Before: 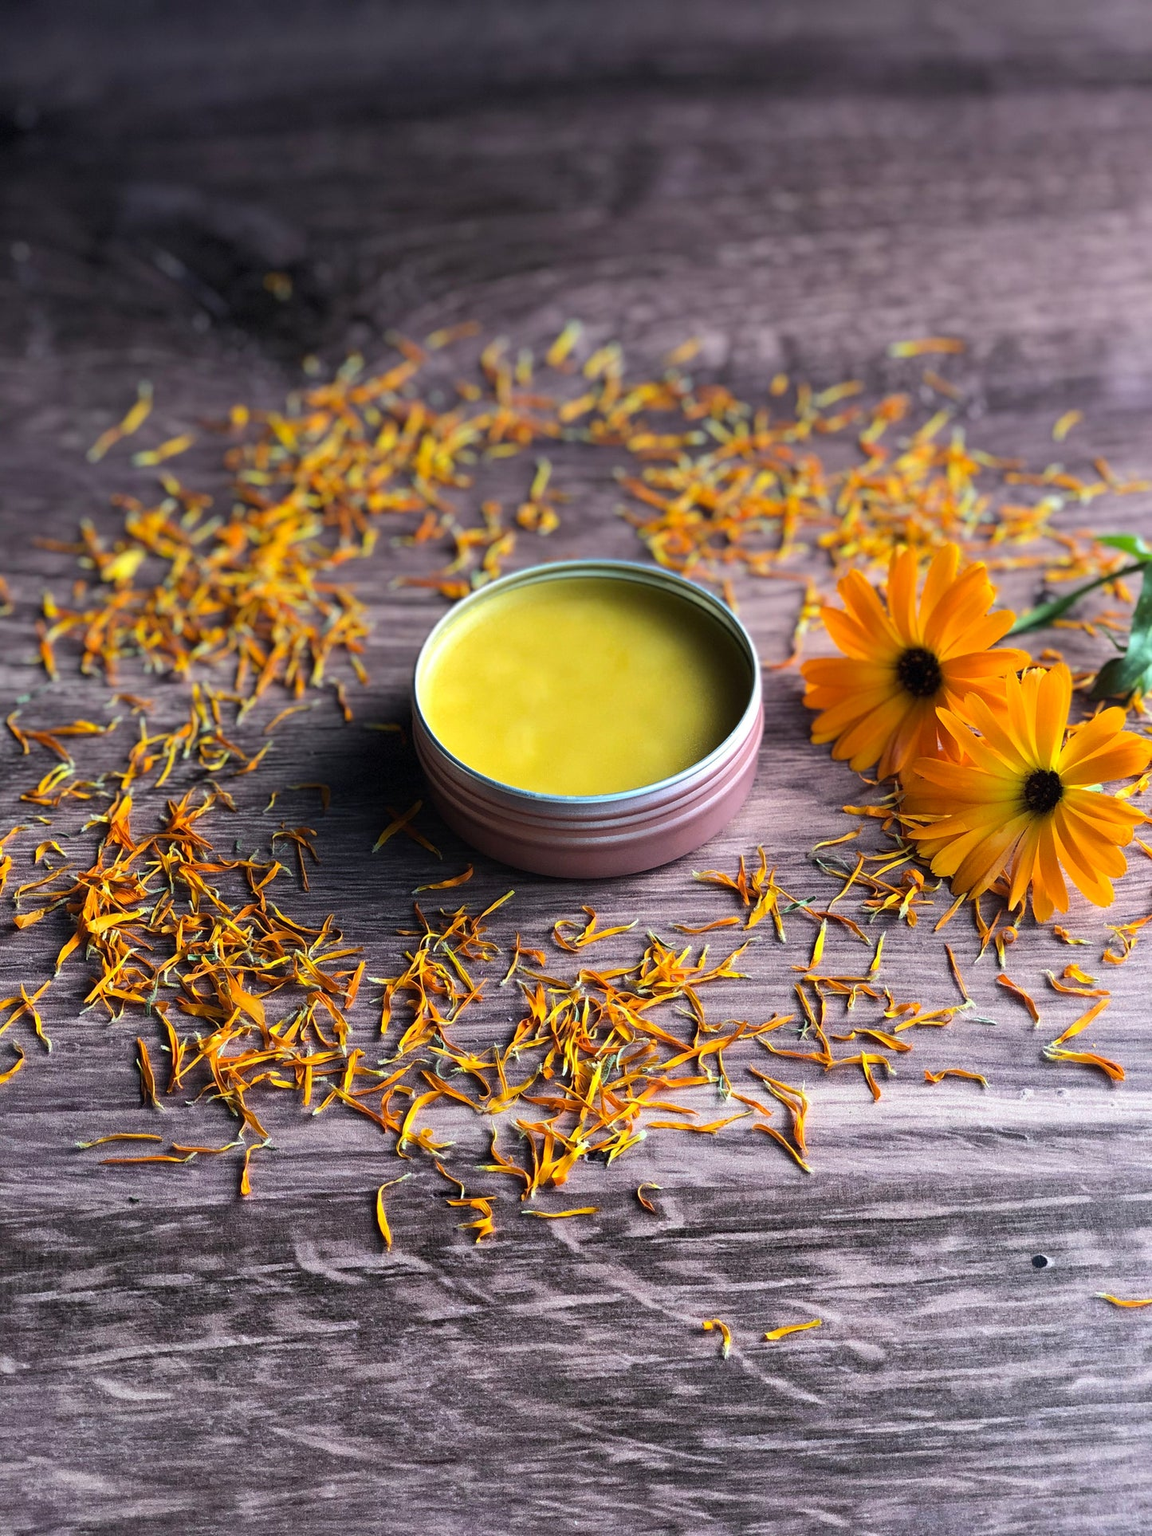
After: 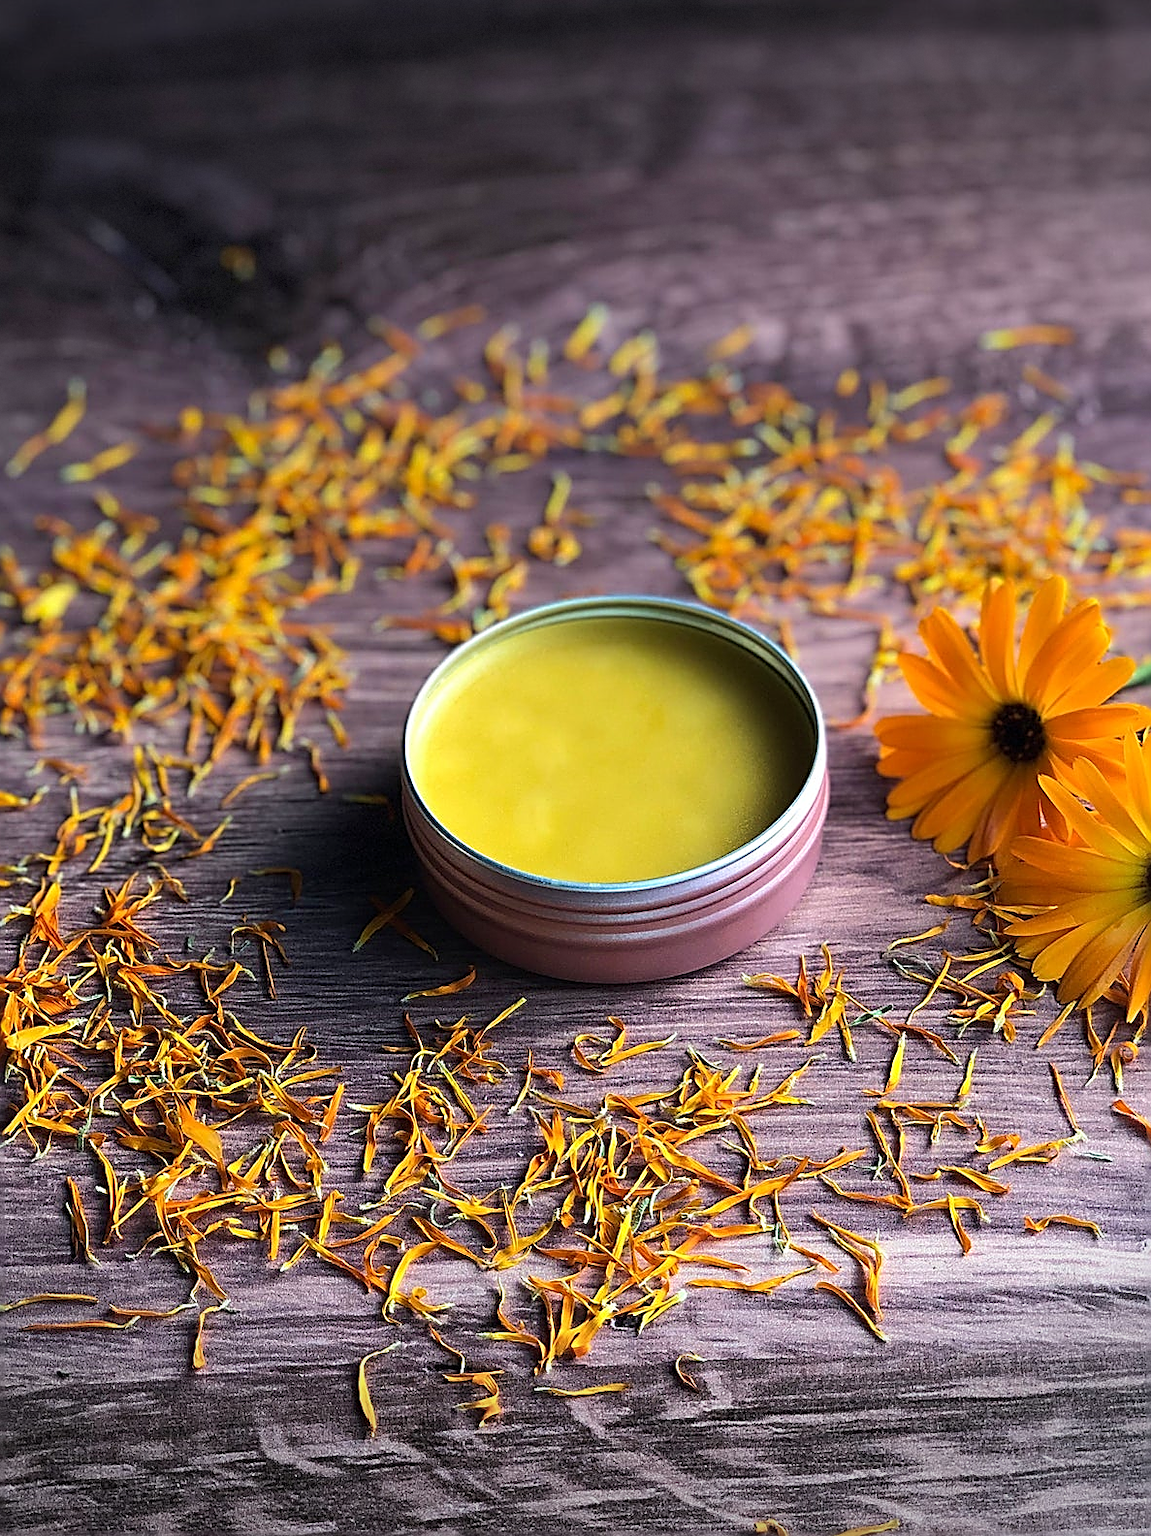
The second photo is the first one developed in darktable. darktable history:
crop and rotate: left 7.196%, top 4.574%, right 10.605%, bottom 13.178%
sharpen: radius 1.685, amount 1.294
velvia: on, module defaults
vignetting: fall-off start 100%, brightness -0.406, saturation -0.3, width/height ratio 1.324, dithering 8-bit output, unbound false
